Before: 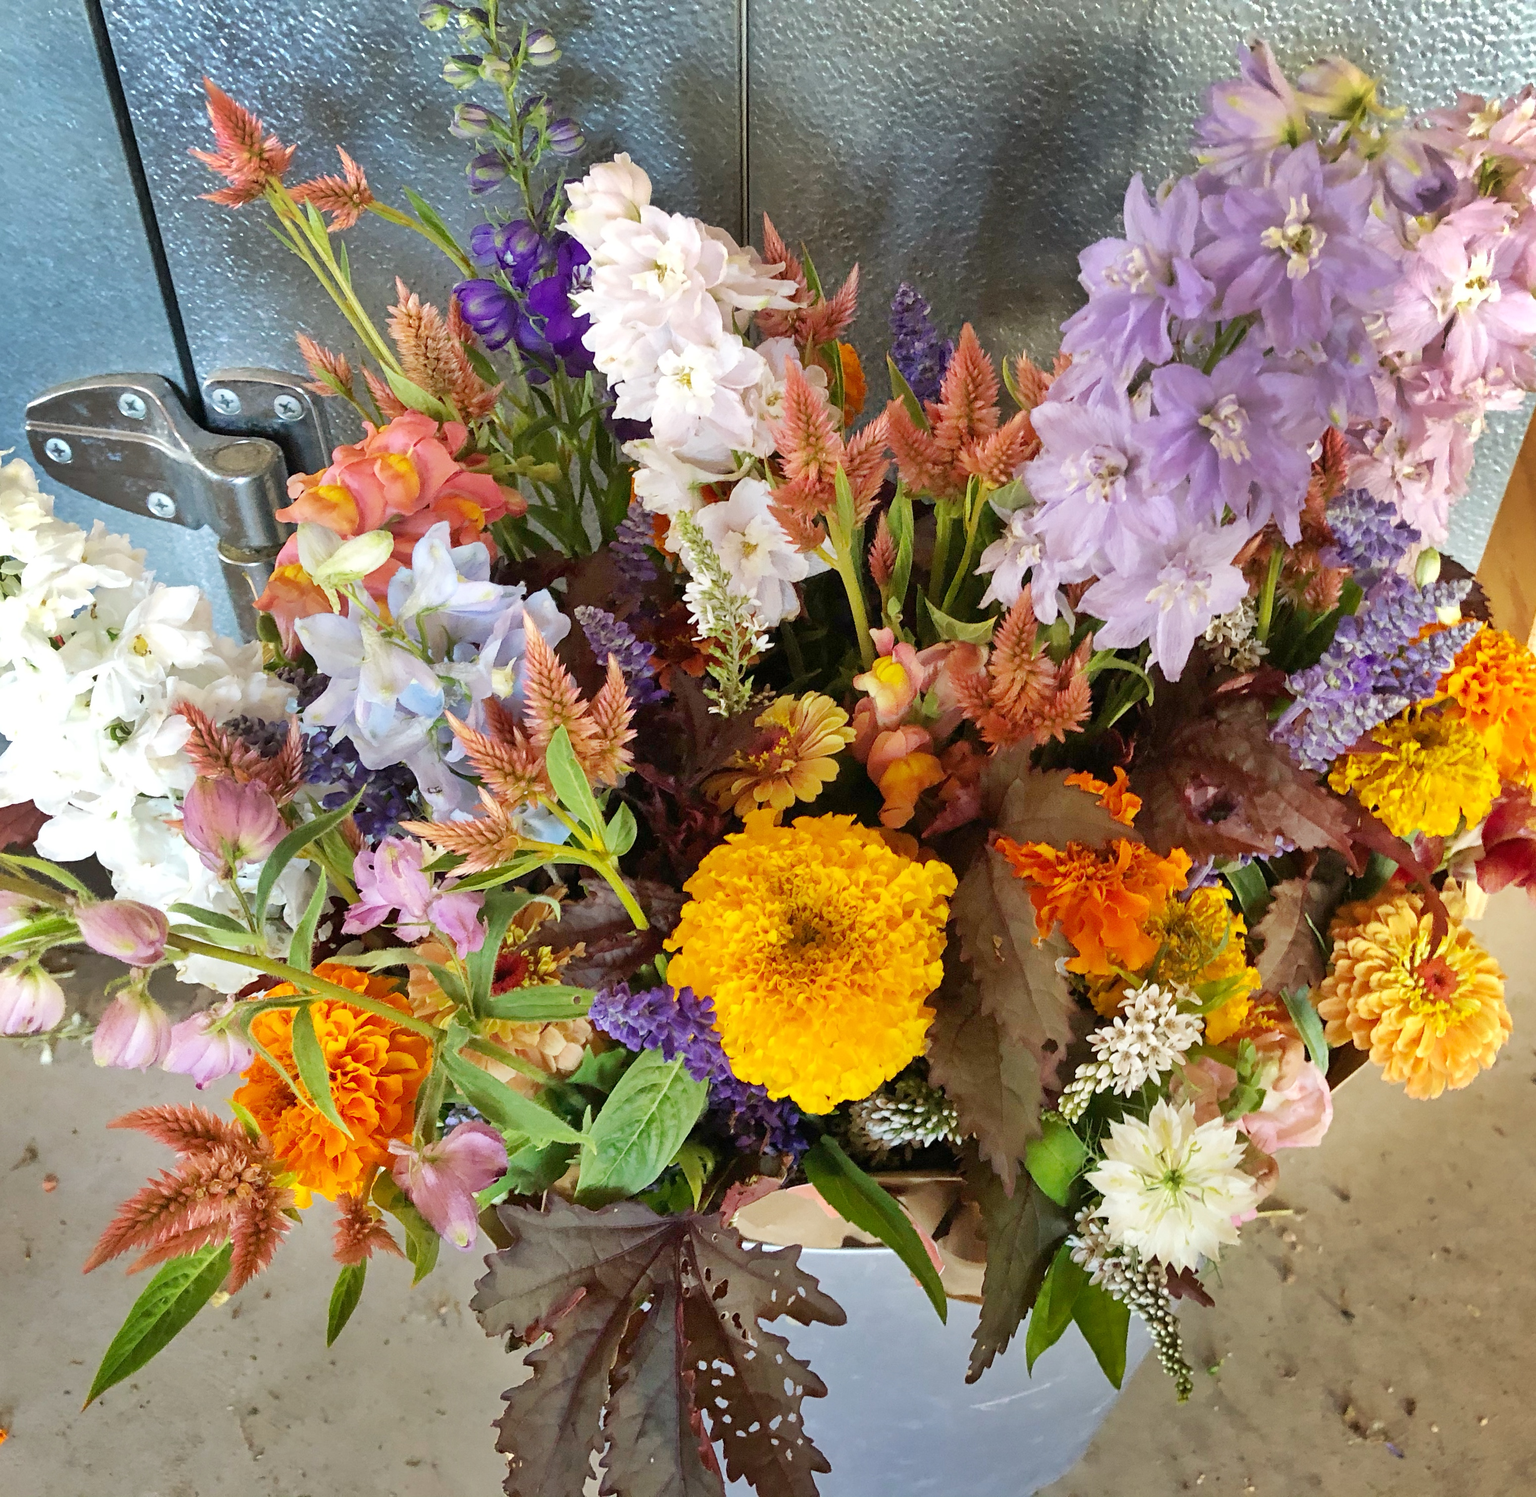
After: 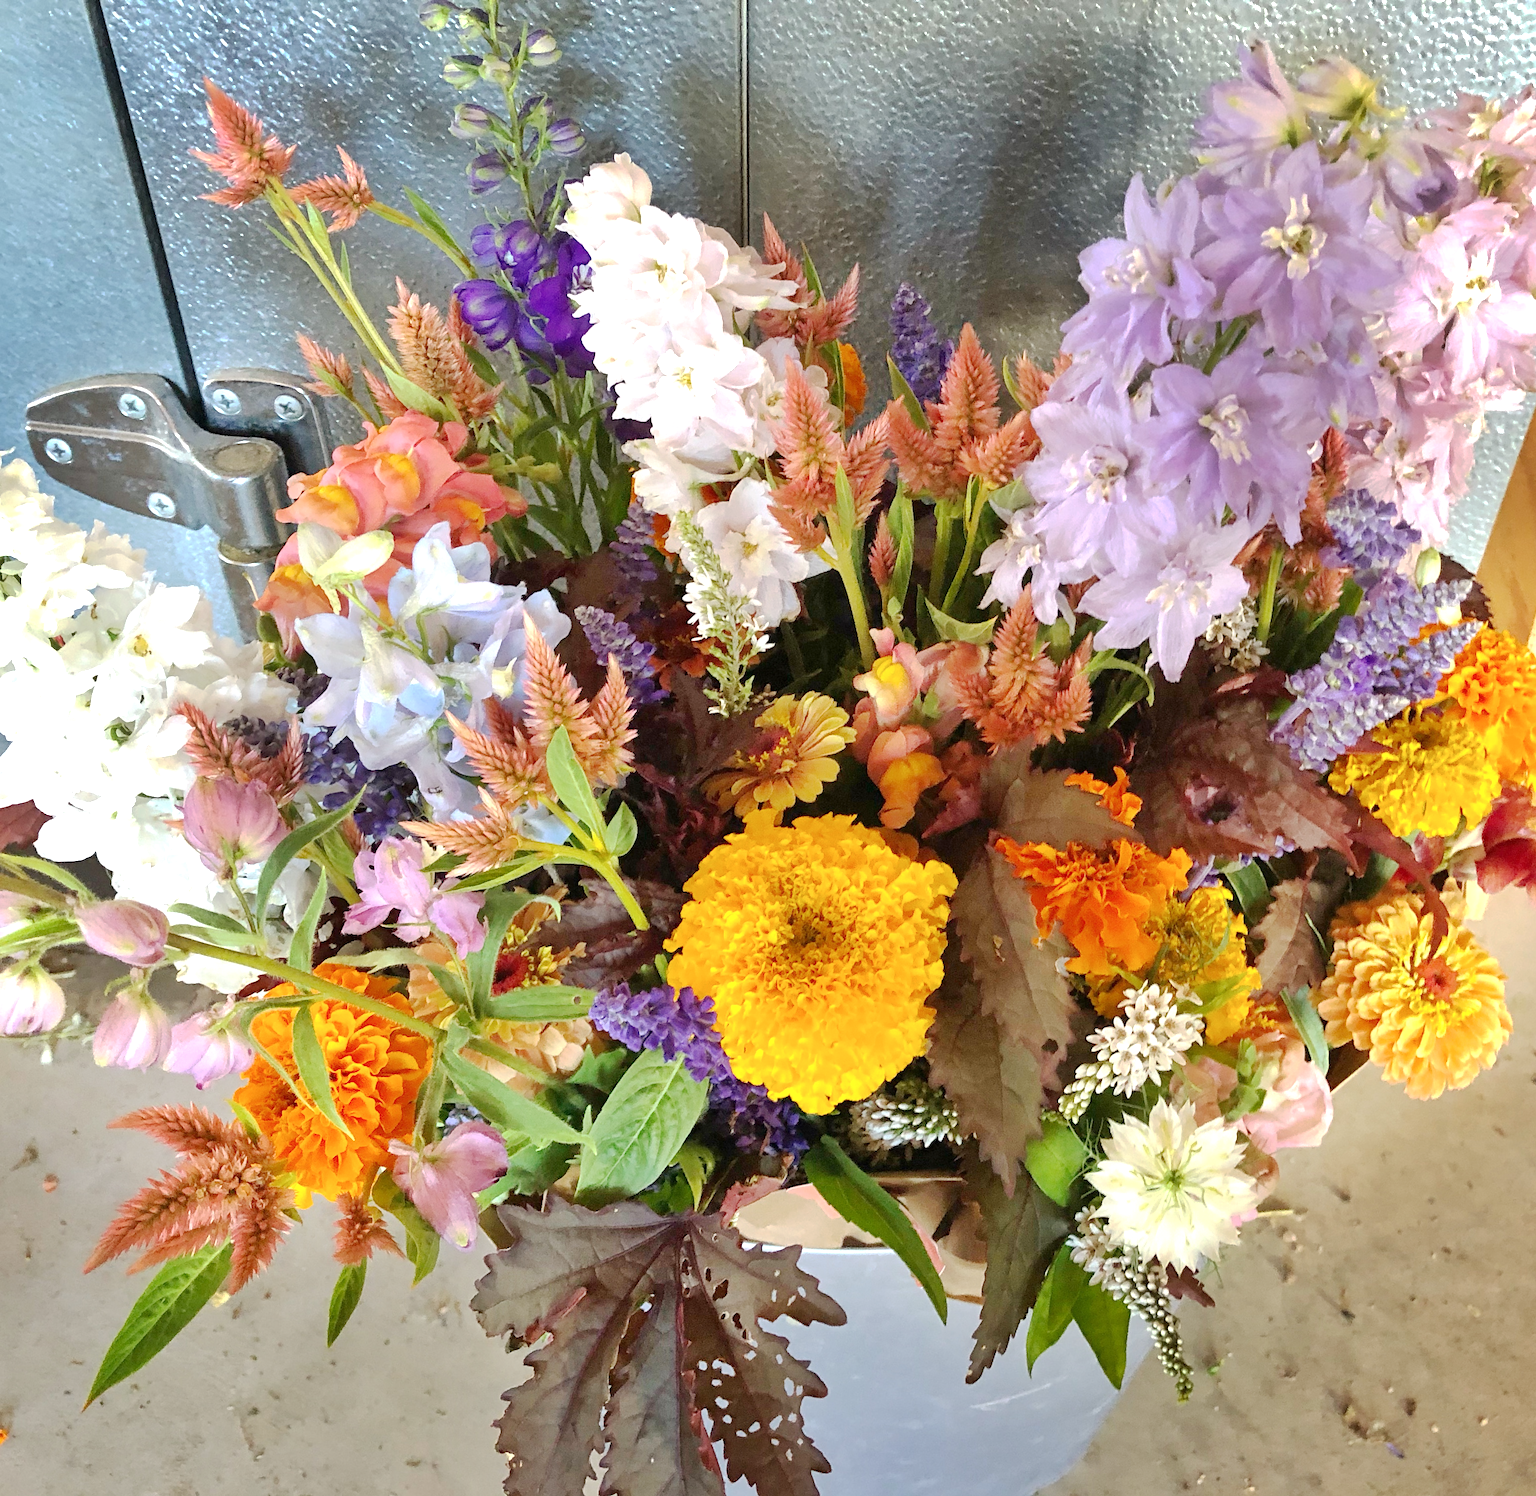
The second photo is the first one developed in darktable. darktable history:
base curve: curves: ch0 [(0, 0) (0.235, 0.266) (0.503, 0.496) (0.786, 0.72) (1, 1)], preserve colors none
exposure: black level correction 0, exposure 0.399 EV, compensate highlight preservation false
